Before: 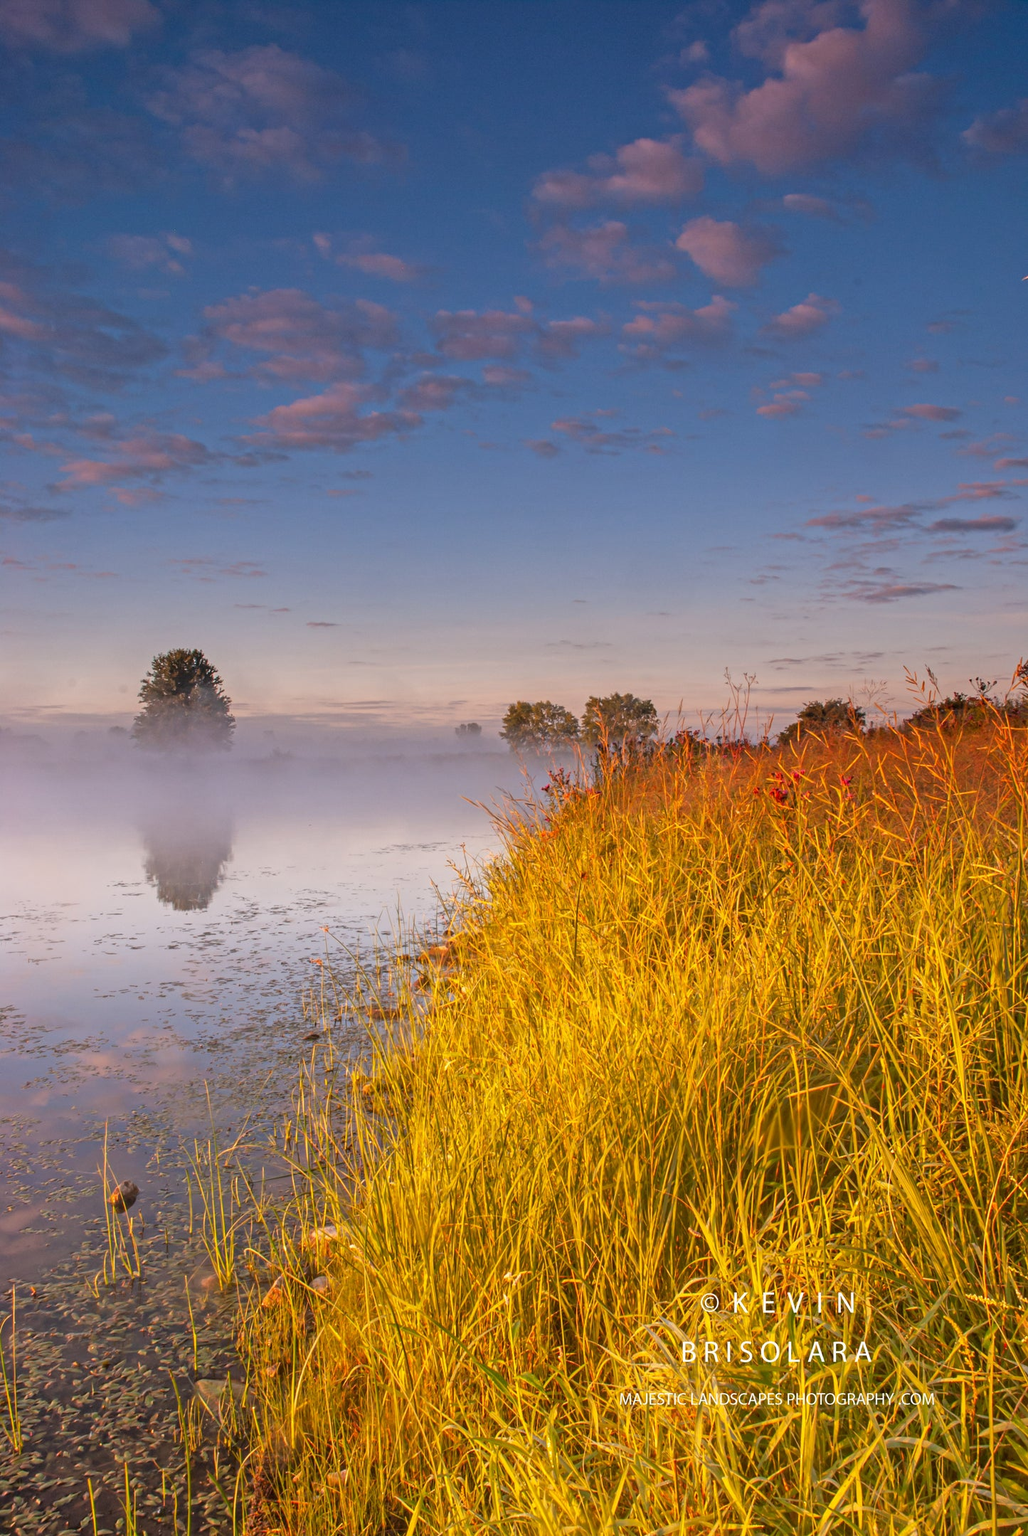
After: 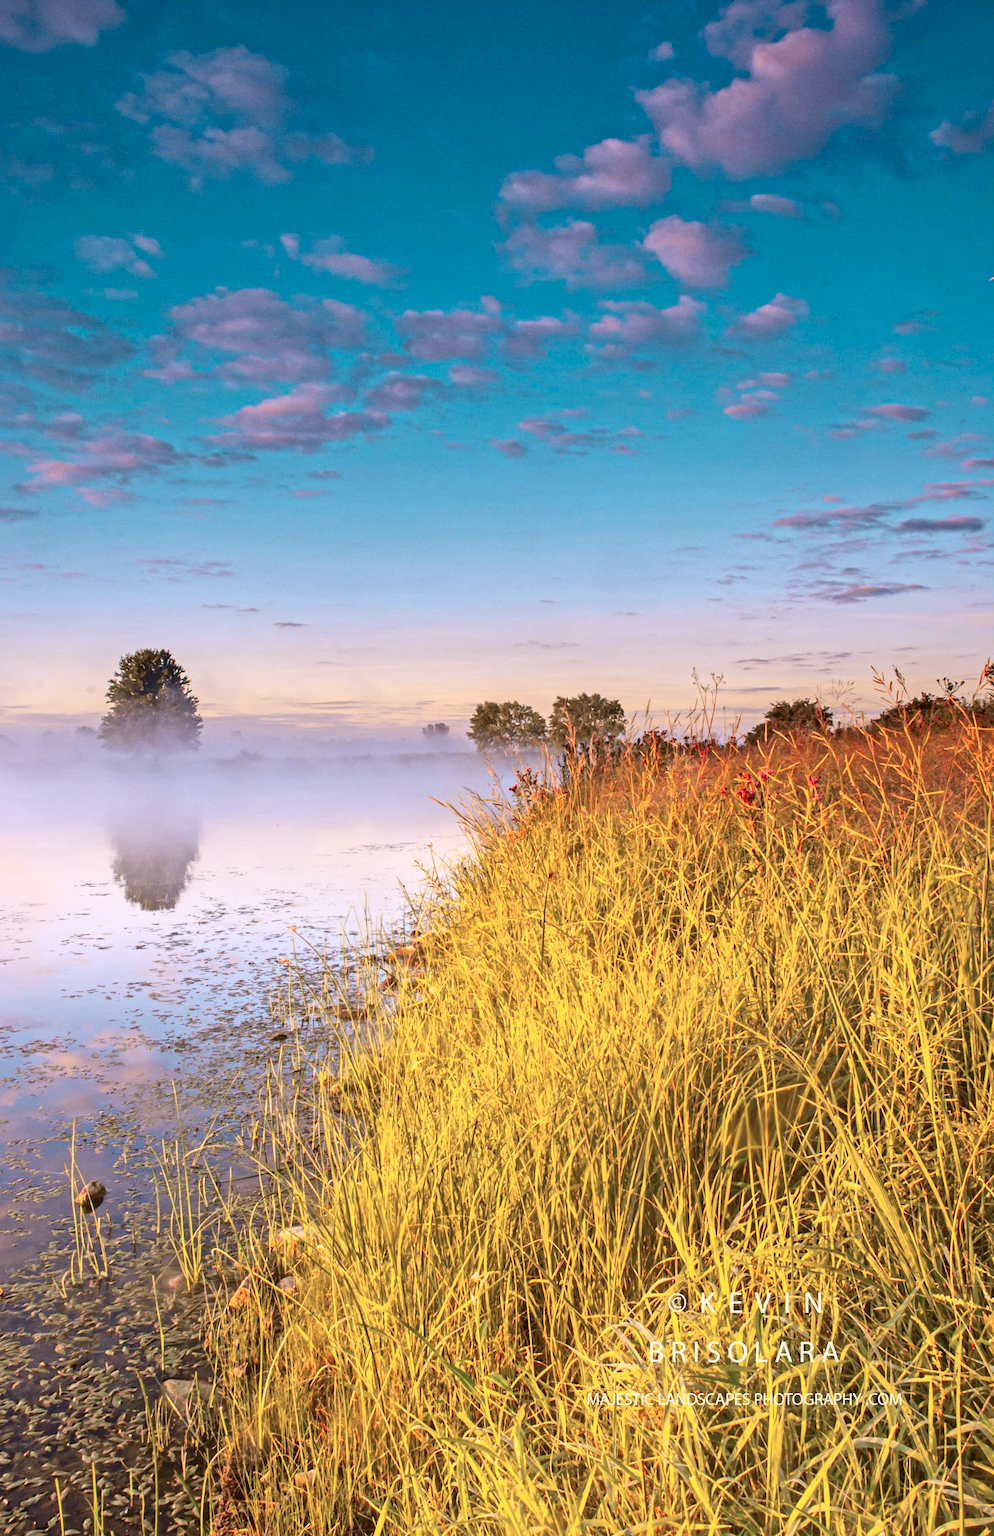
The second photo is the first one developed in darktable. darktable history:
tone curve: curves: ch0 [(0, 0.039) (0.104, 0.094) (0.285, 0.301) (0.673, 0.796) (0.845, 0.932) (0.994, 0.971)]; ch1 [(0, 0) (0.356, 0.385) (0.424, 0.405) (0.498, 0.502) (0.586, 0.57) (0.657, 0.642) (1, 1)]; ch2 [(0, 0) (0.424, 0.438) (0.46, 0.453) (0.515, 0.505) (0.557, 0.57) (0.612, 0.583) (0.722, 0.67) (1, 1)], color space Lab, independent channels, preserve colors none
color zones: curves: ch0 [(0.254, 0.492) (0.724, 0.62)]; ch1 [(0.25, 0.528) (0.719, 0.796)]; ch2 [(0, 0.472) (0.25, 0.5) (0.73, 0.184)]
local contrast: mode bilateral grid, contrast 20, coarseness 50, detail 120%, midtone range 0.2
crop and rotate: left 3.238%
tone equalizer: on, module defaults
